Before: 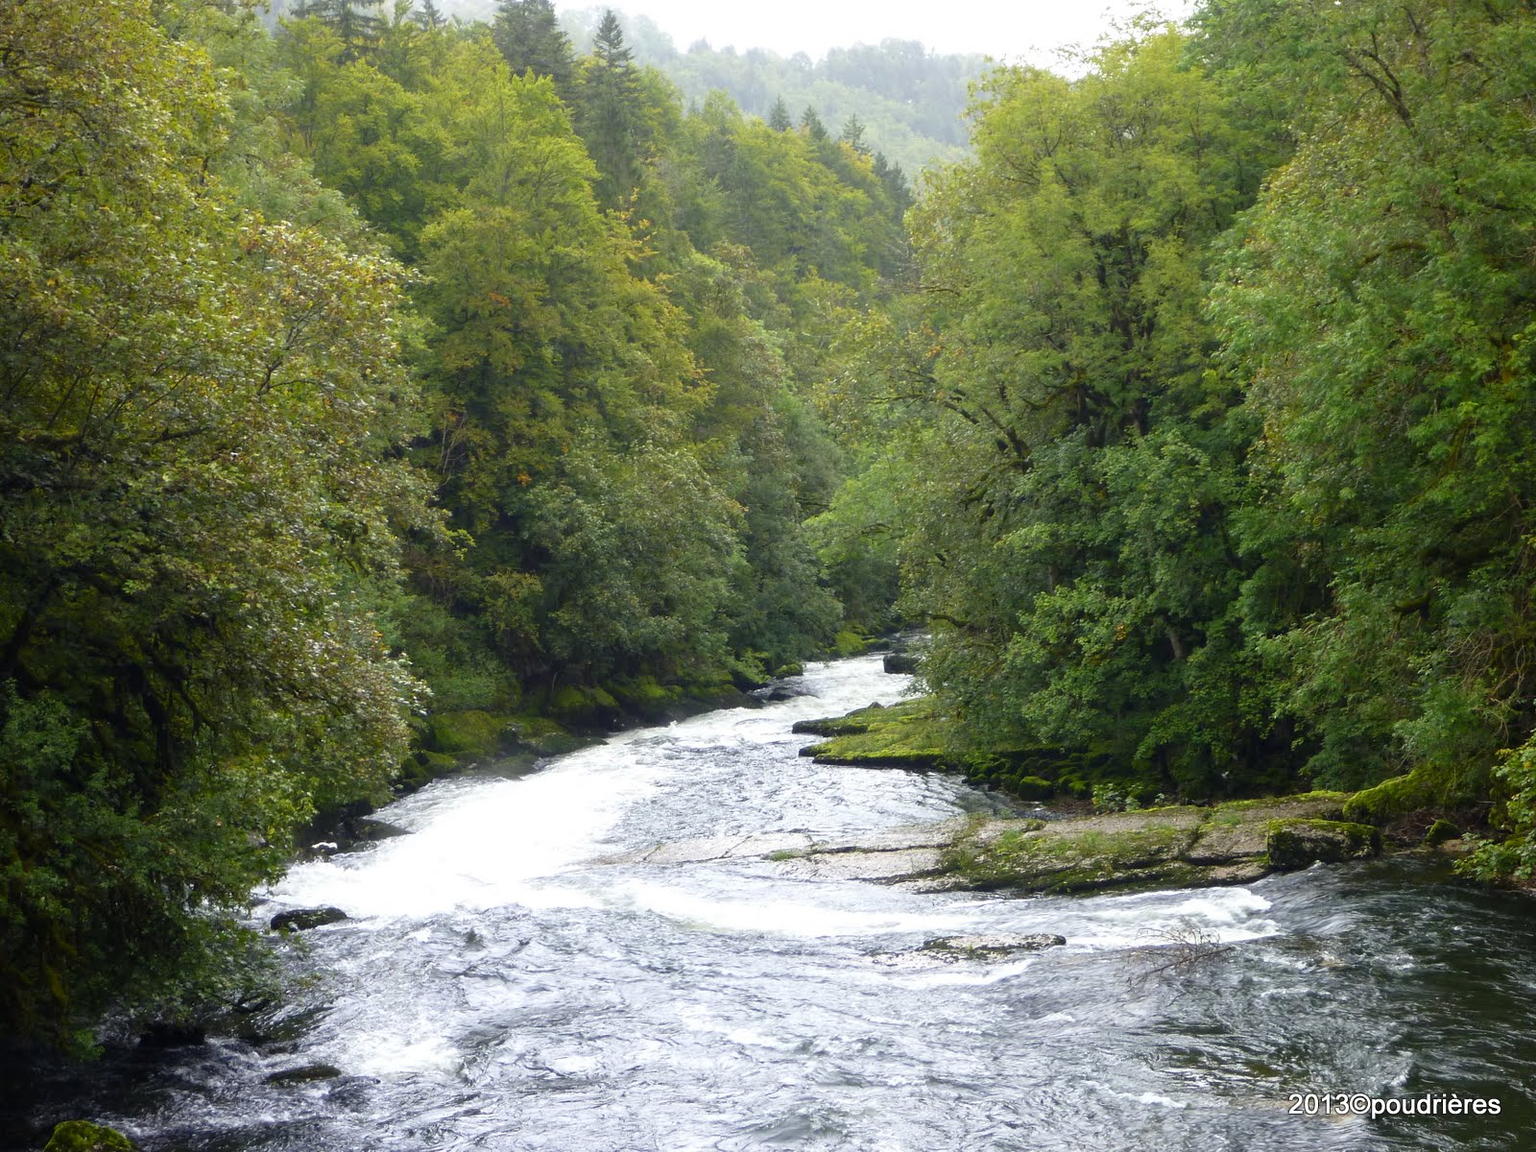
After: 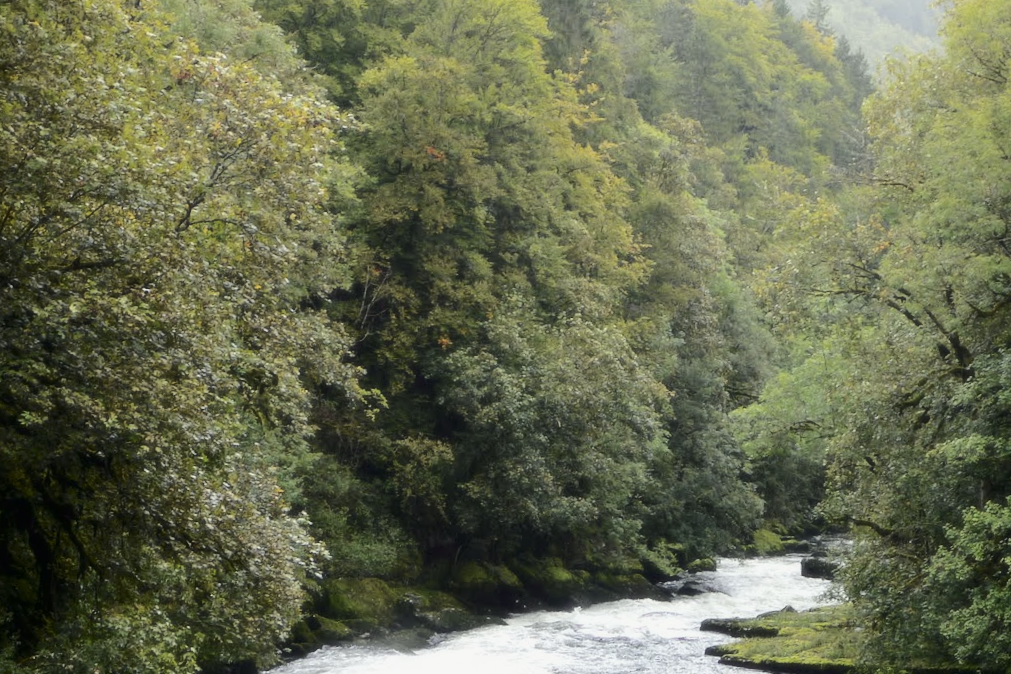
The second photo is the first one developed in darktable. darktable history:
crop and rotate: angle -4.99°, left 2.122%, top 6.945%, right 27.566%, bottom 30.519%
tone curve: curves: ch0 [(0, 0) (0.058, 0.022) (0.265, 0.208) (0.41, 0.417) (0.485, 0.524) (0.638, 0.673) (0.845, 0.828) (0.994, 0.964)]; ch1 [(0, 0) (0.136, 0.146) (0.317, 0.34) (0.382, 0.408) (0.469, 0.482) (0.498, 0.497) (0.557, 0.573) (0.644, 0.643) (0.725, 0.765) (1, 1)]; ch2 [(0, 0) (0.352, 0.403) (0.45, 0.469) (0.502, 0.504) (0.54, 0.524) (0.592, 0.566) (0.638, 0.599) (1, 1)], color space Lab, independent channels, preserve colors none
soften: size 10%, saturation 50%, brightness 0.2 EV, mix 10%
contrast brightness saturation: contrast 0.1, brightness 0.03, saturation 0.09
